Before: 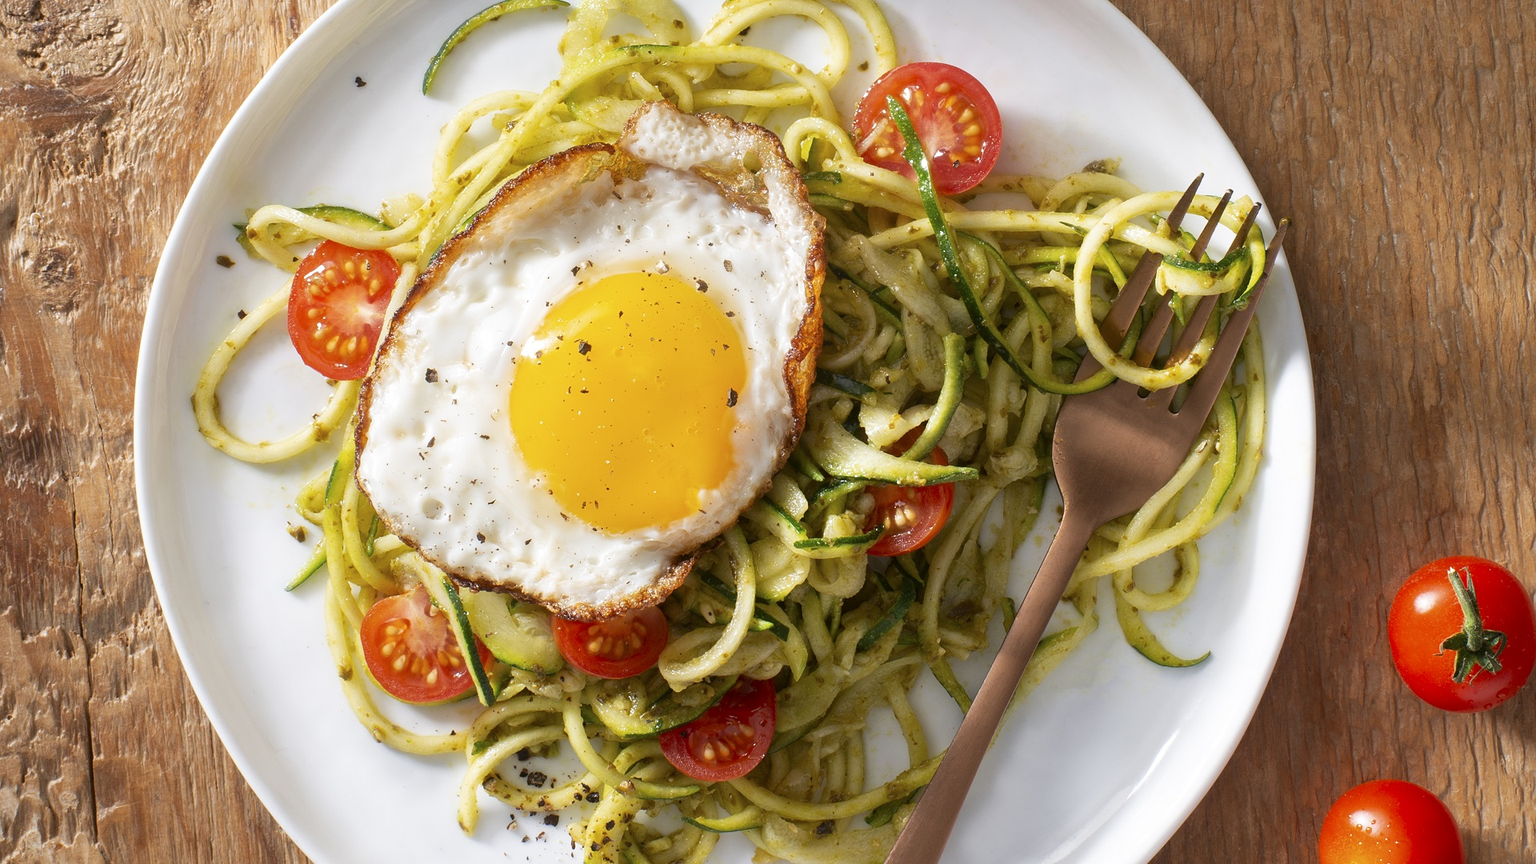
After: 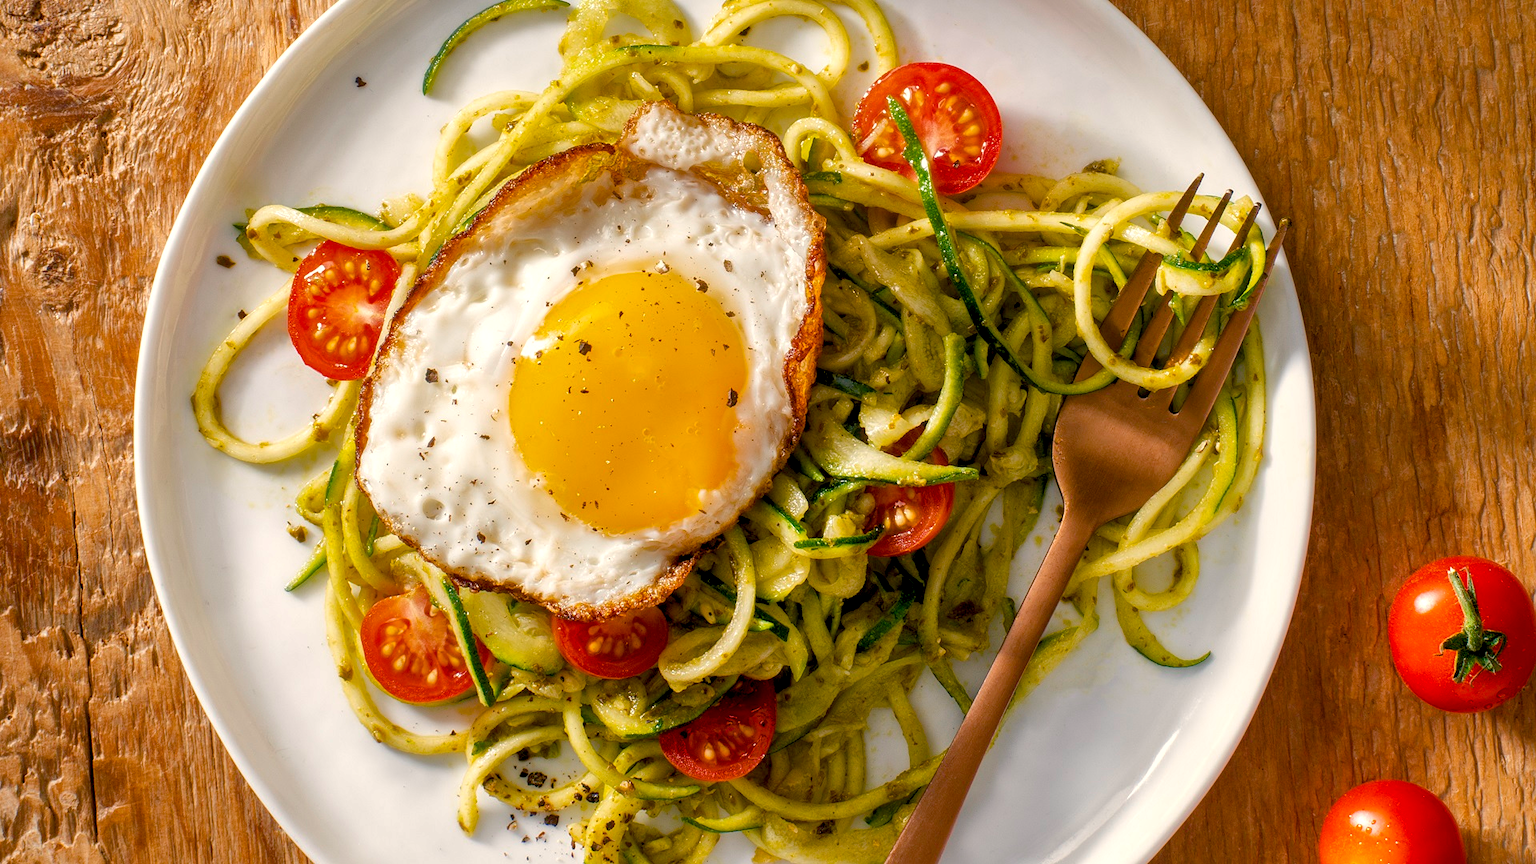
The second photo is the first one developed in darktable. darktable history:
local contrast: detail 130%
shadows and highlights: on, module defaults
color balance rgb: shadows lift › chroma 3%, shadows lift › hue 240.84°, highlights gain › chroma 3%, highlights gain › hue 73.2°, global offset › luminance -0.5%, perceptual saturation grading › global saturation 20%, perceptual saturation grading › highlights -25%, perceptual saturation grading › shadows 50%, global vibrance 25.26%
